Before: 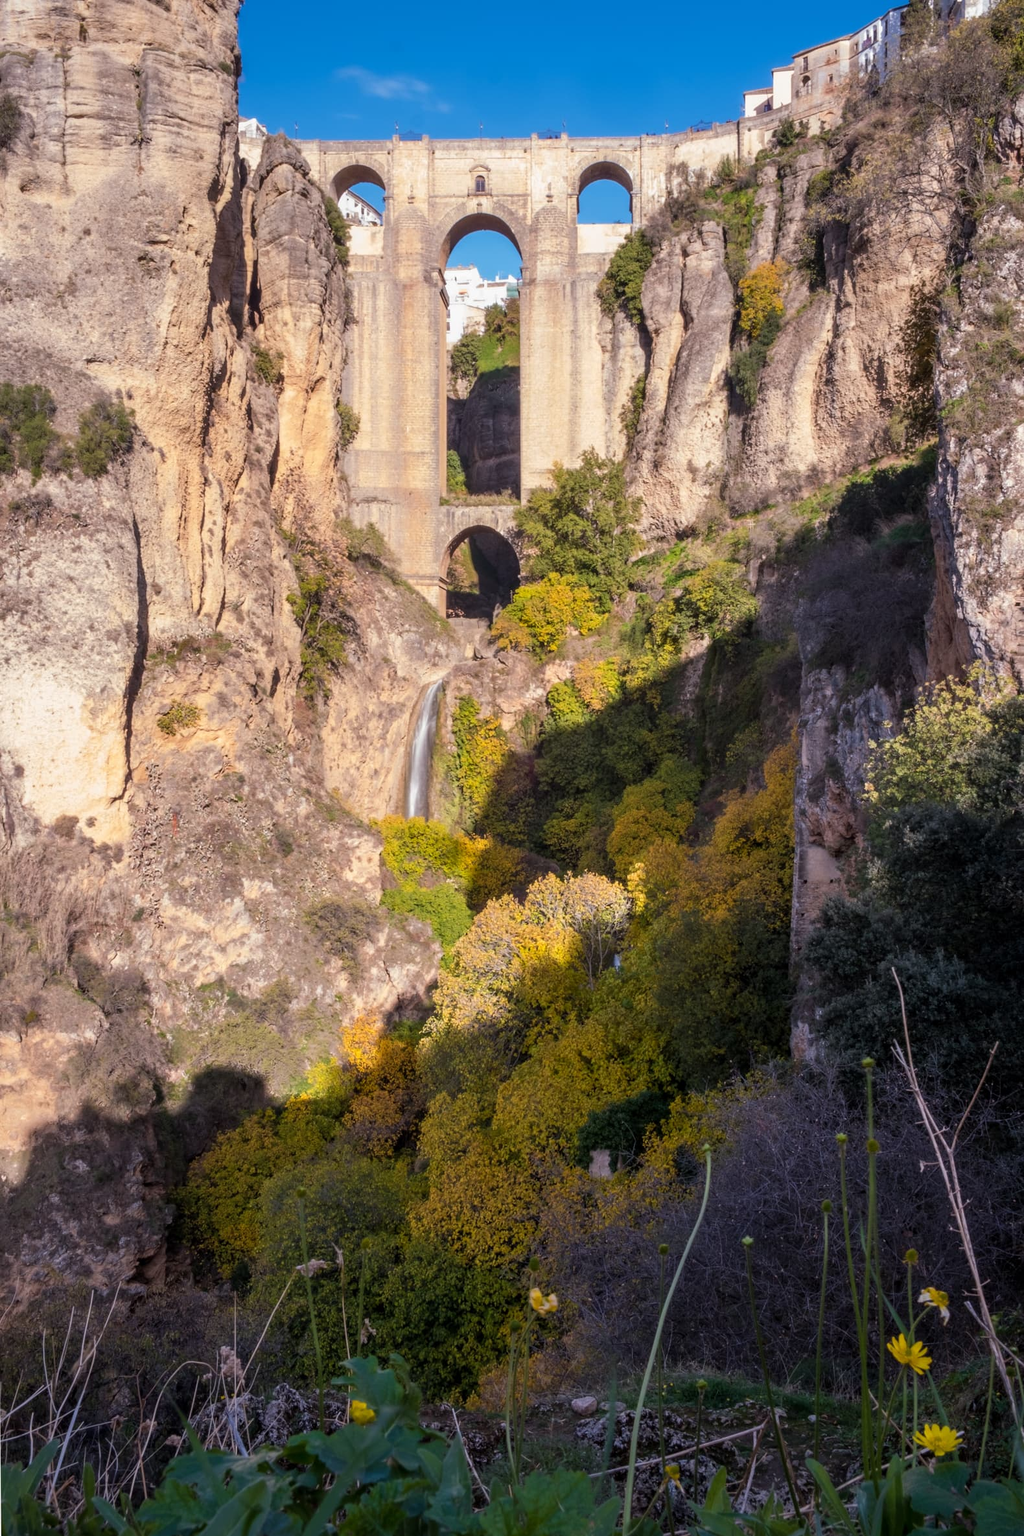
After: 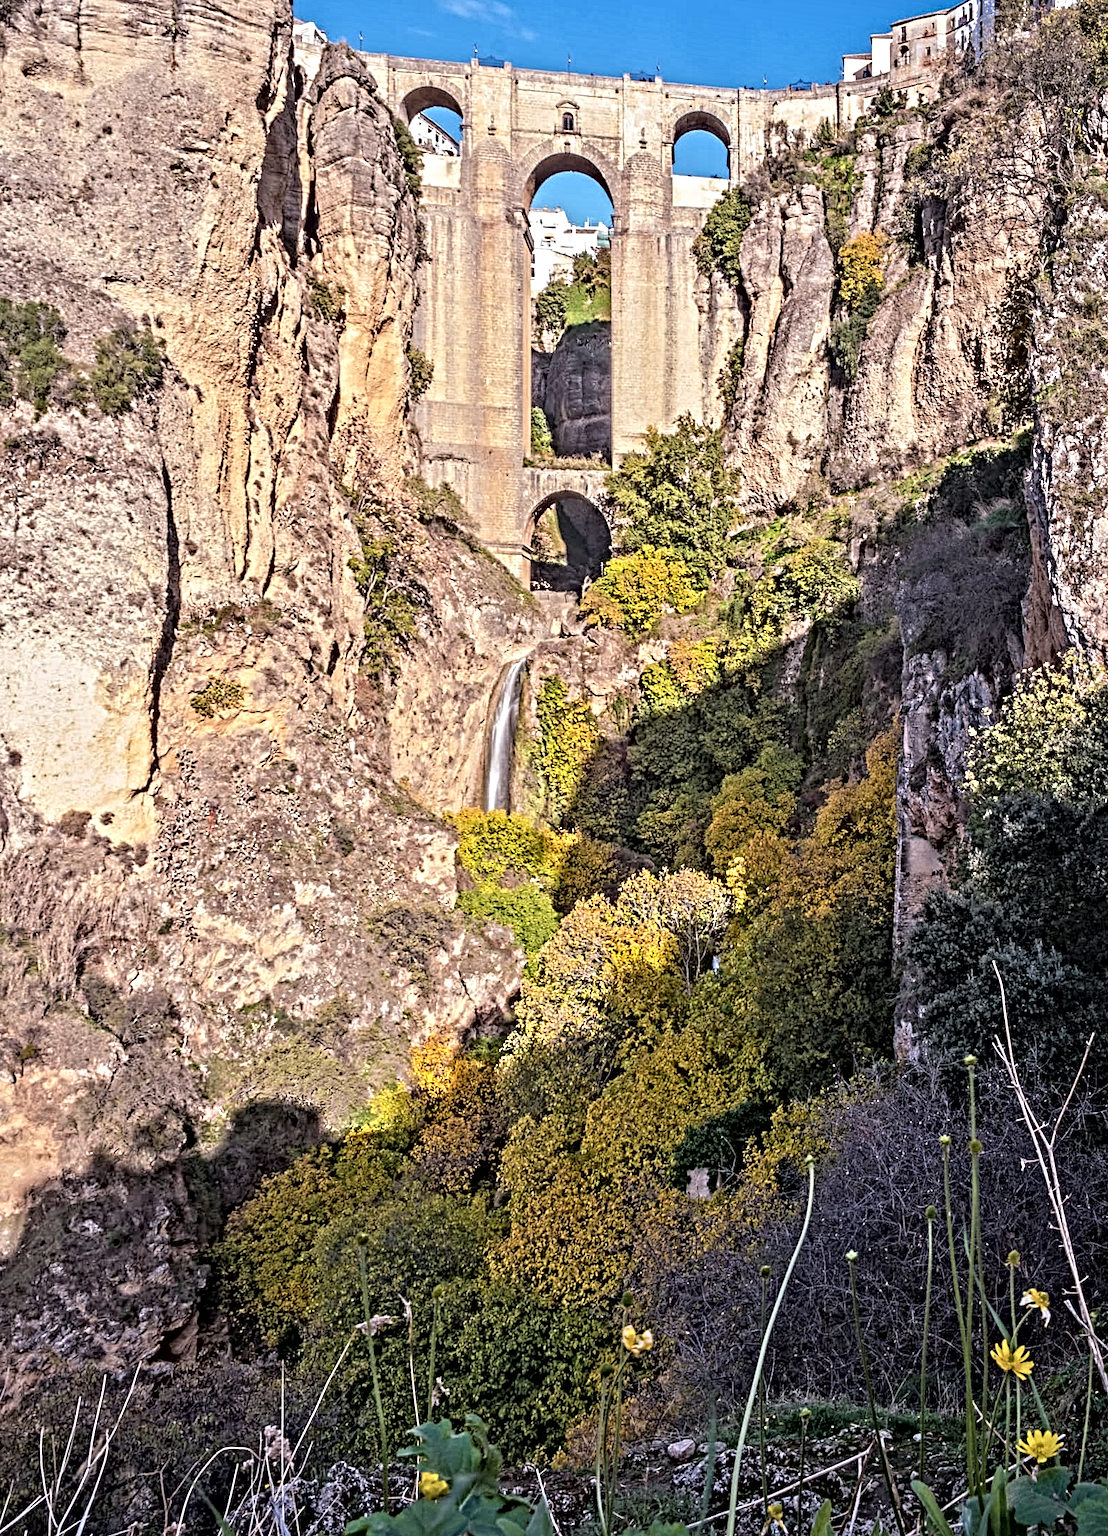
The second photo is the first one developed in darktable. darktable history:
contrast brightness saturation: brightness 0.13
contrast equalizer: octaves 7, y [[0.406, 0.494, 0.589, 0.753, 0.877, 0.999], [0.5 ×6], [0.5 ×6], [0 ×6], [0 ×6]]
rotate and perspective: rotation -0.013°, lens shift (vertical) -0.027, lens shift (horizontal) 0.178, crop left 0.016, crop right 0.989, crop top 0.082, crop bottom 0.918
color zones: curves: ch0 [(0.25, 0.5) (0.463, 0.627) (0.484, 0.637) (0.75, 0.5)]
